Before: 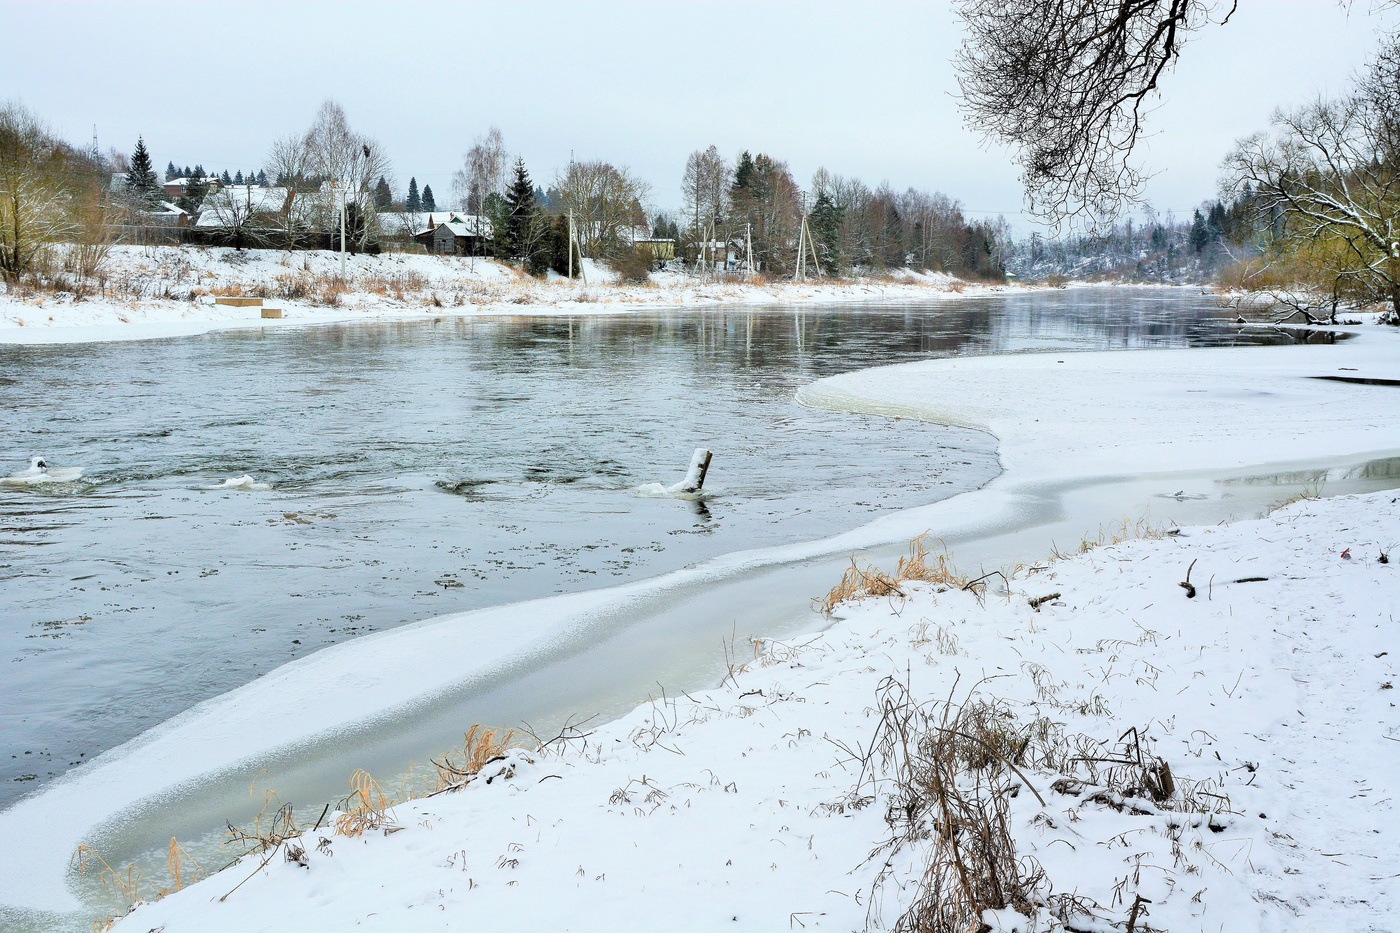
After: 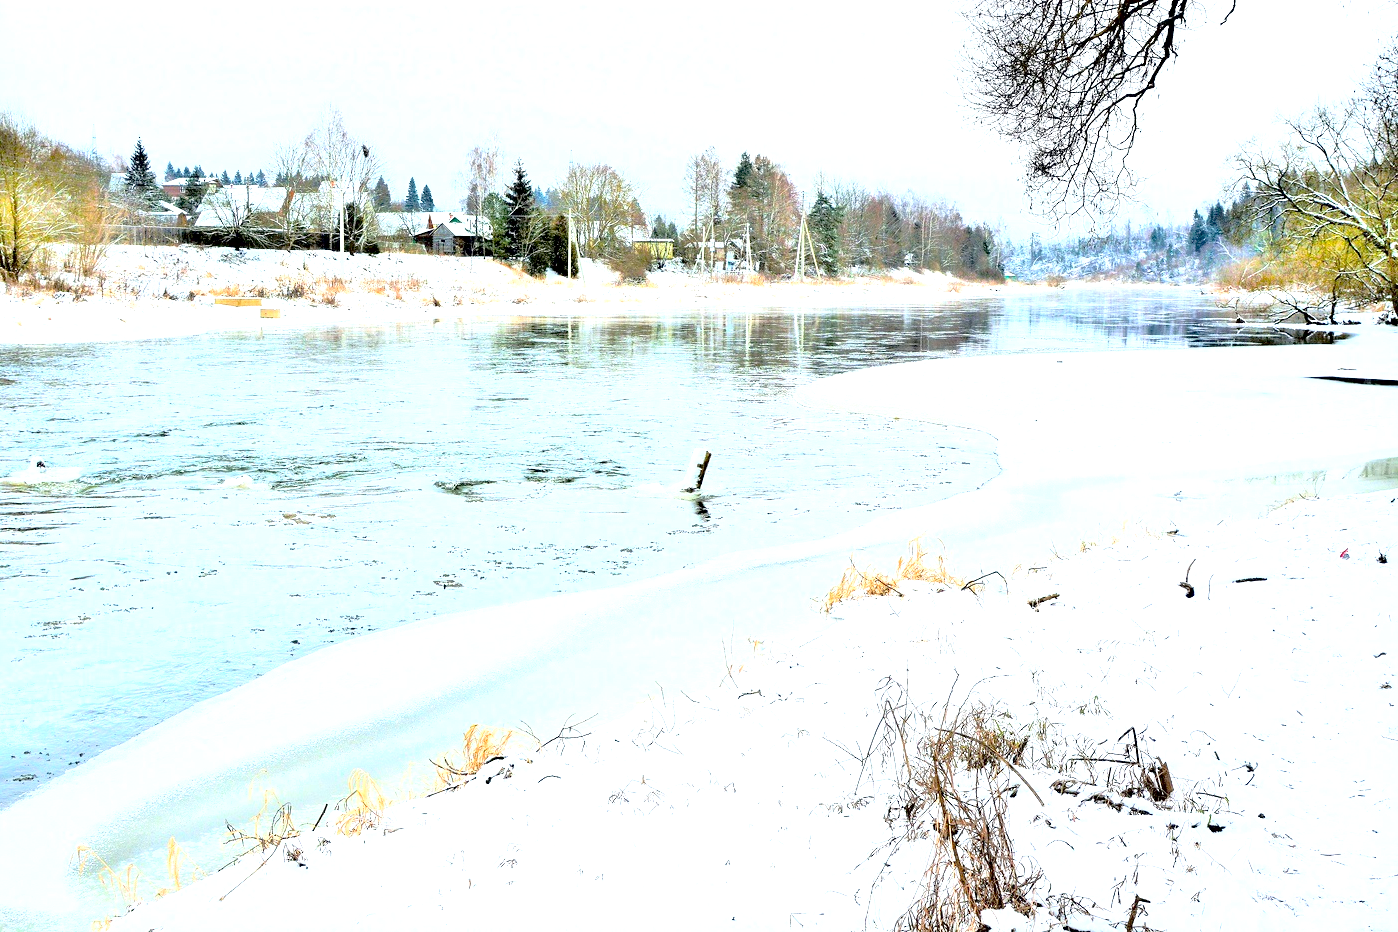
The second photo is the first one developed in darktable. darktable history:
crop: left 0.13%
contrast brightness saturation: contrast 0.199, brightness 0.167, saturation 0.225
shadows and highlights: shadows -20.18, white point adjustment -1.97, highlights -34.83
exposure: black level correction 0.008, exposure 1.436 EV, compensate highlight preservation false
